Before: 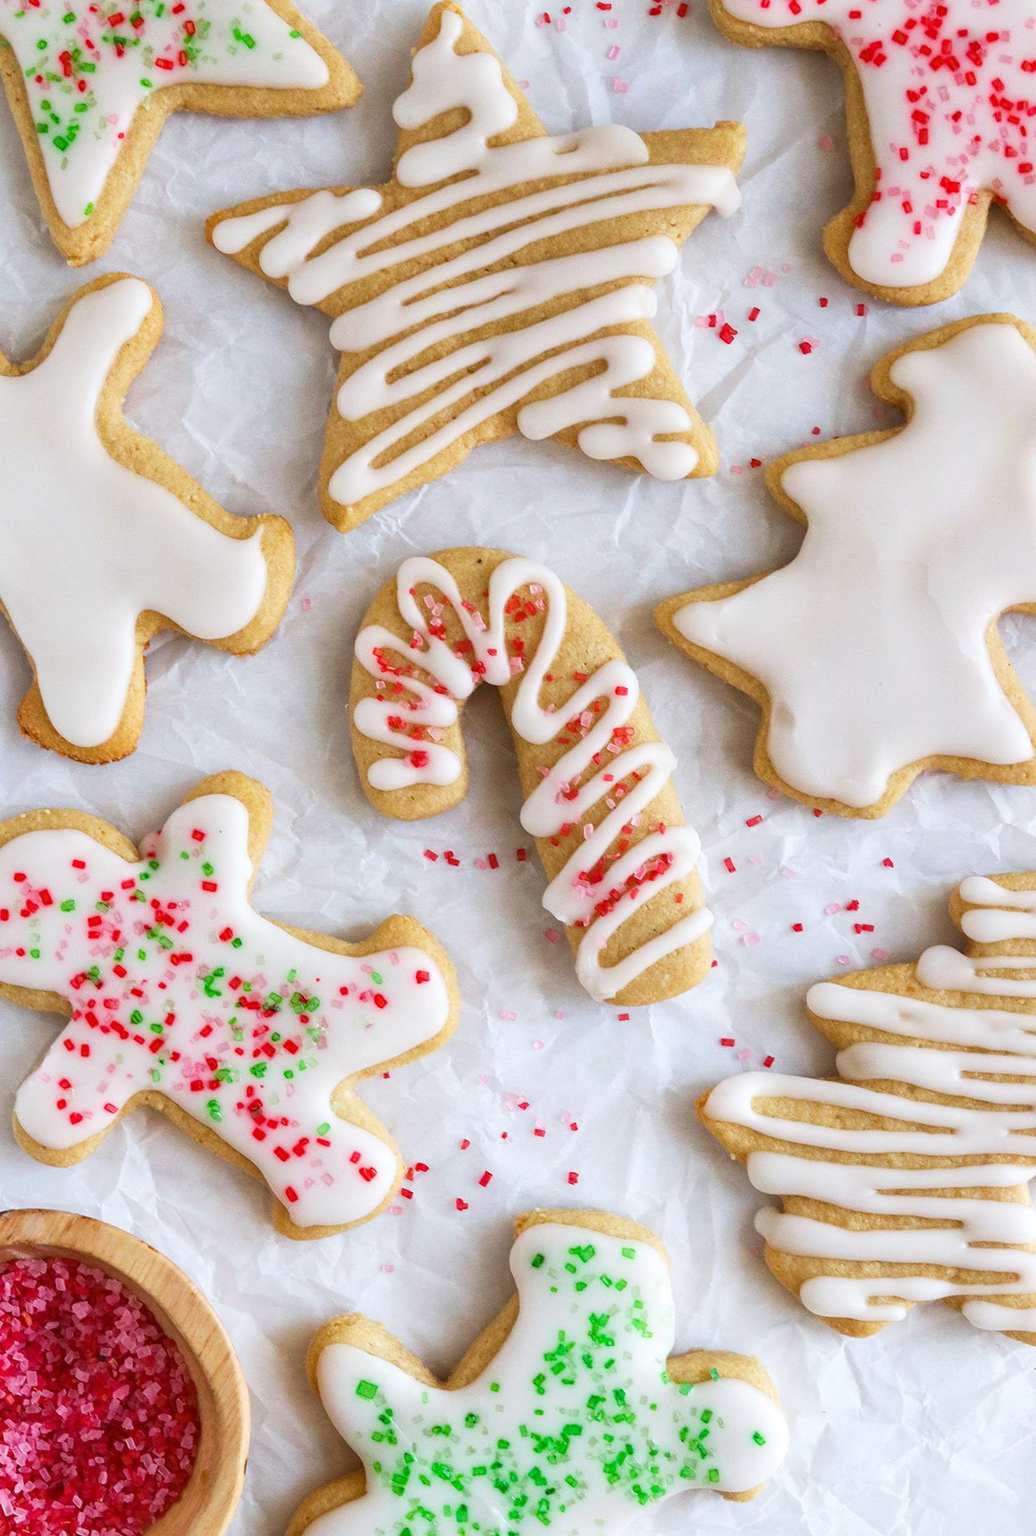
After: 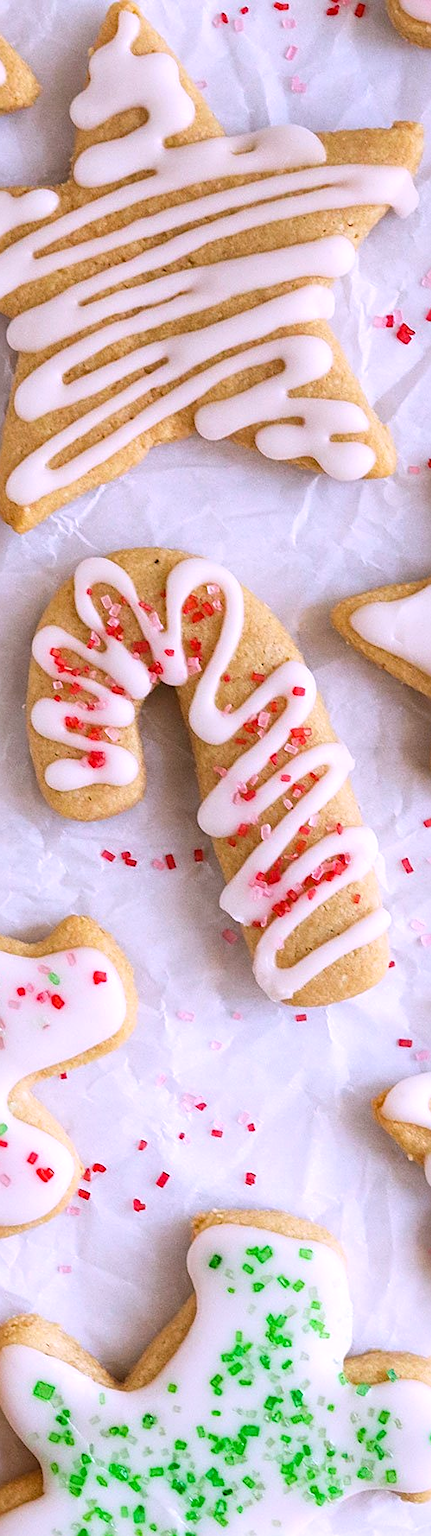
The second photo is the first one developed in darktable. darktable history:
white balance: red 1.066, blue 1.119
crop: left 31.229%, right 27.105%
sharpen: on, module defaults
